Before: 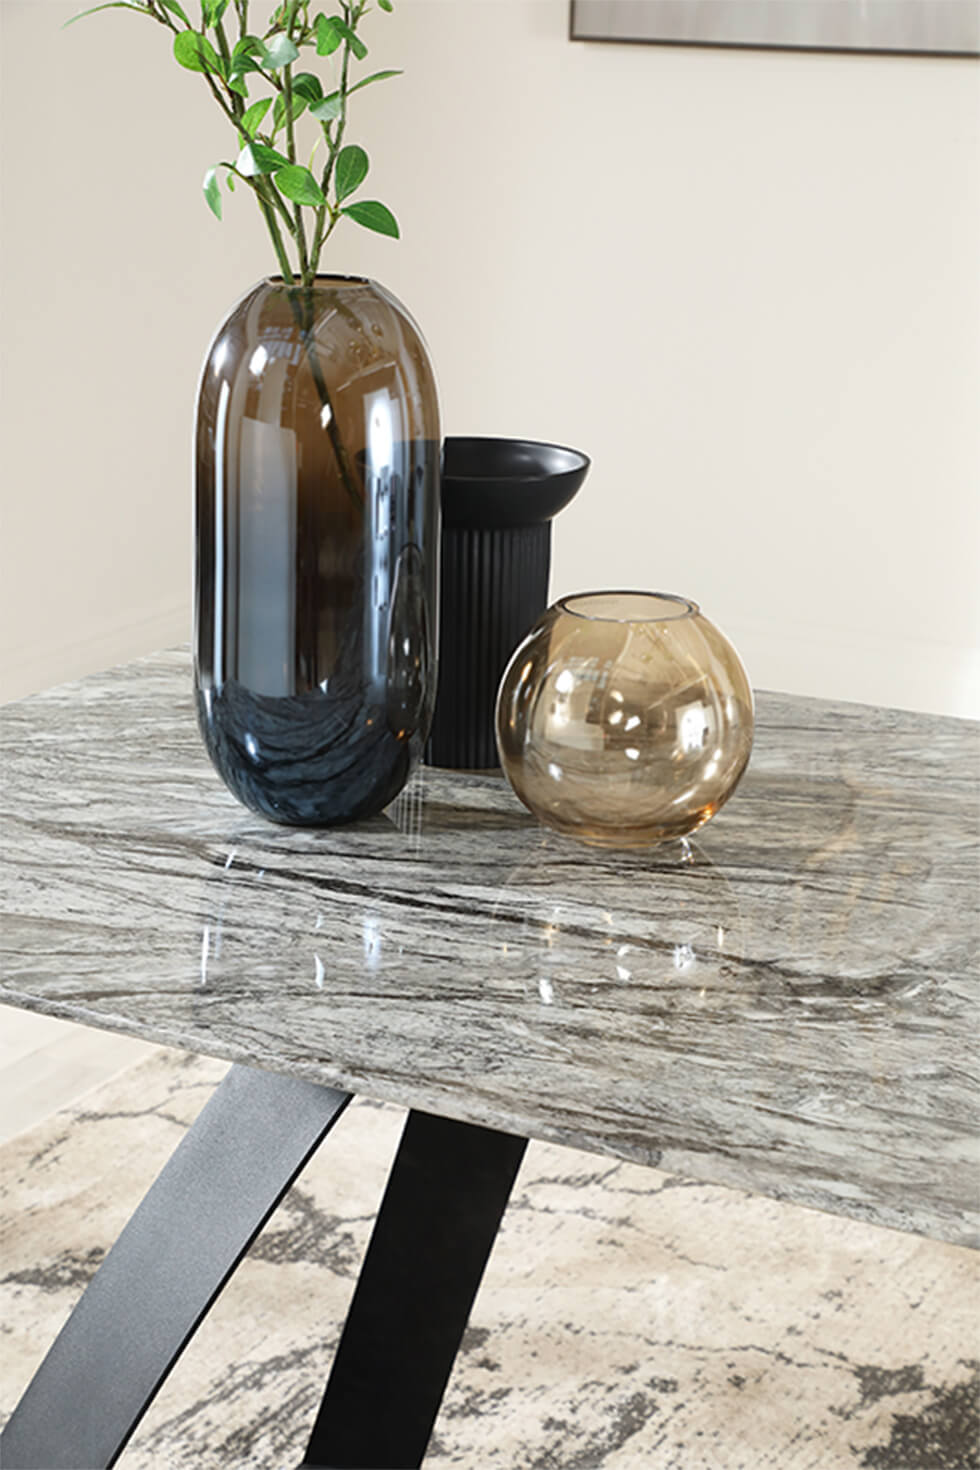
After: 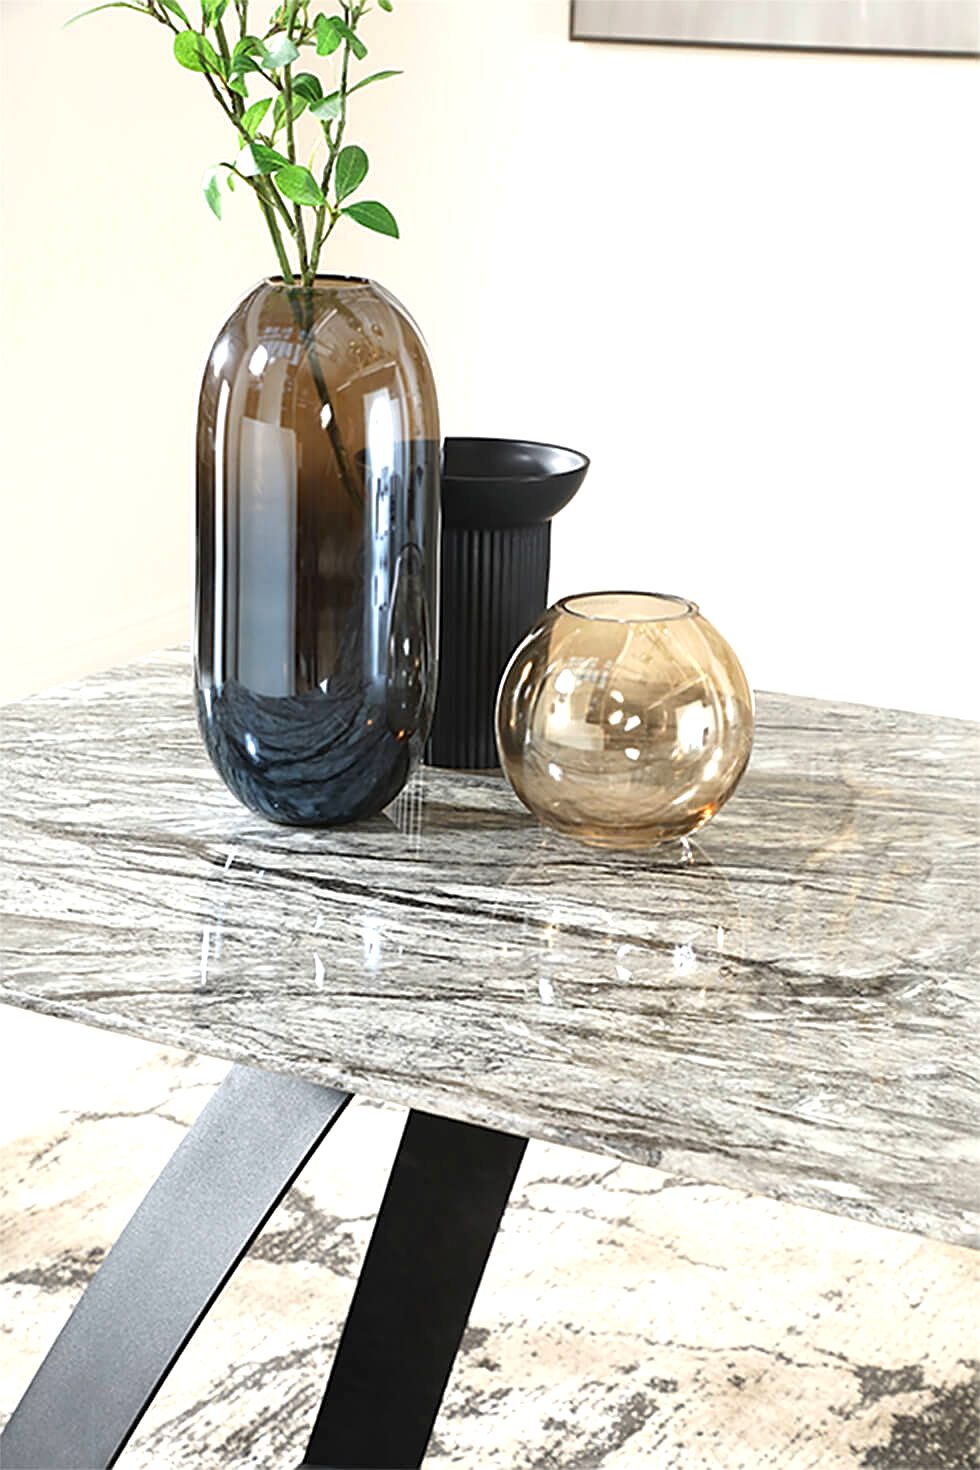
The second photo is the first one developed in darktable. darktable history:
sharpen: on, module defaults
rotate and perspective: crop left 0, crop top 0
exposure: exposure 0.6 EV, compensate highlight preservation false
